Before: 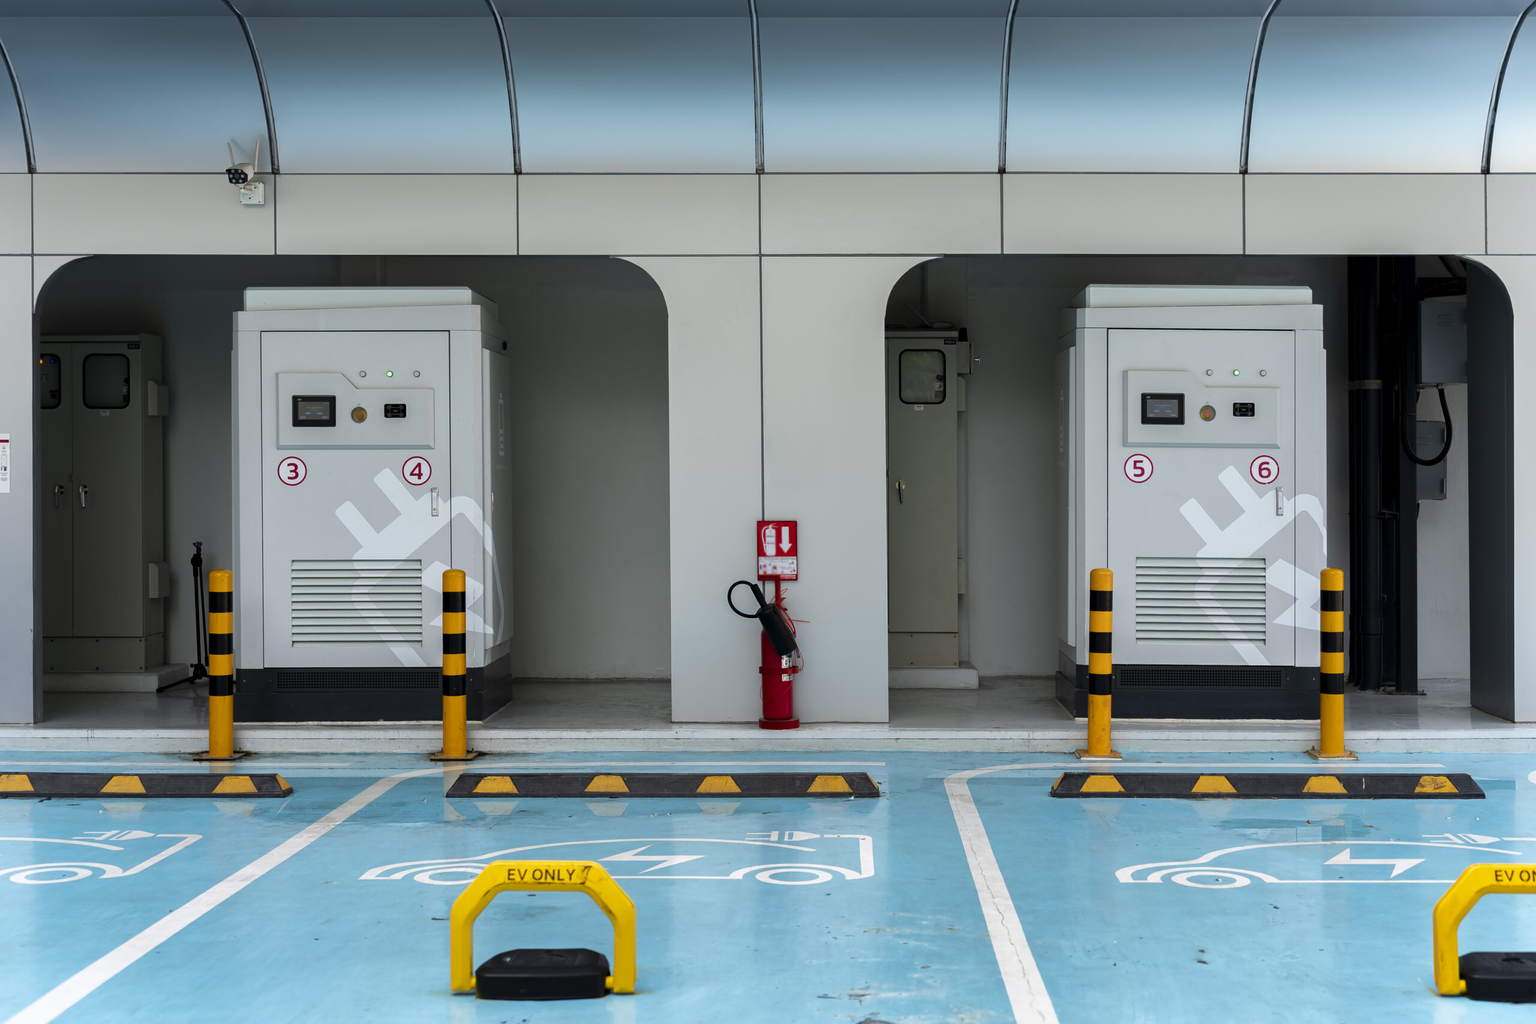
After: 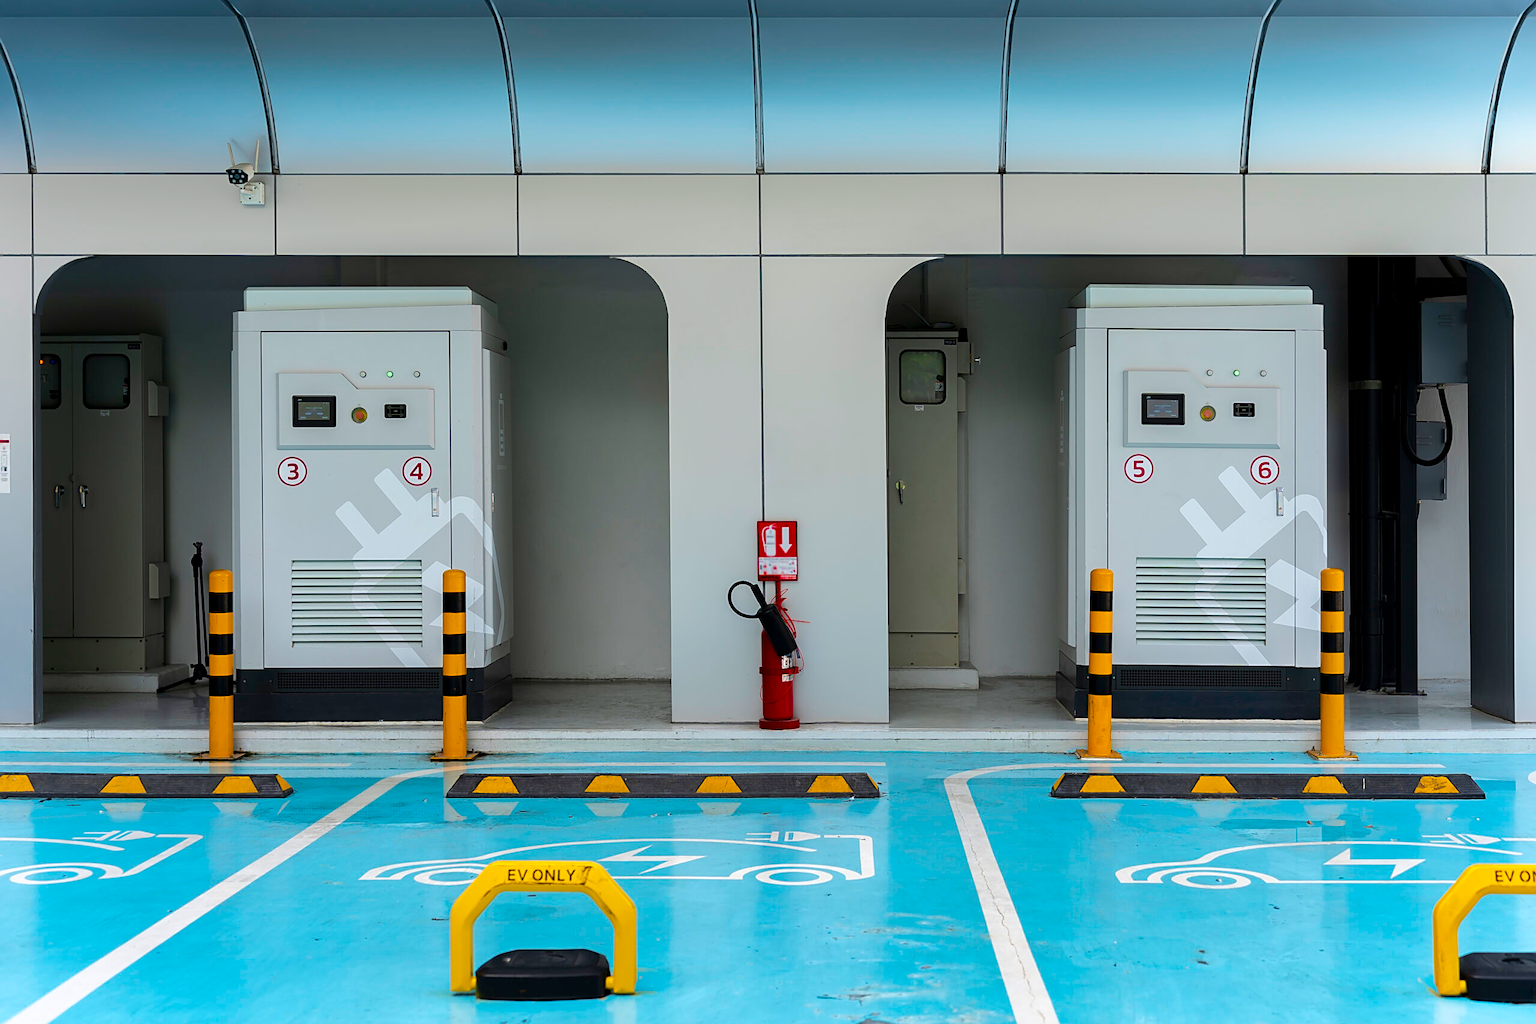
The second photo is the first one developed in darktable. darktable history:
sharpen: on, module defaults
color balance rgb: perceptual saturation grading › global saturation 36.897%, perceptual brilliance grading › mid-tones 10.891%, perceptual brilliance grading › shadows 14.632%
